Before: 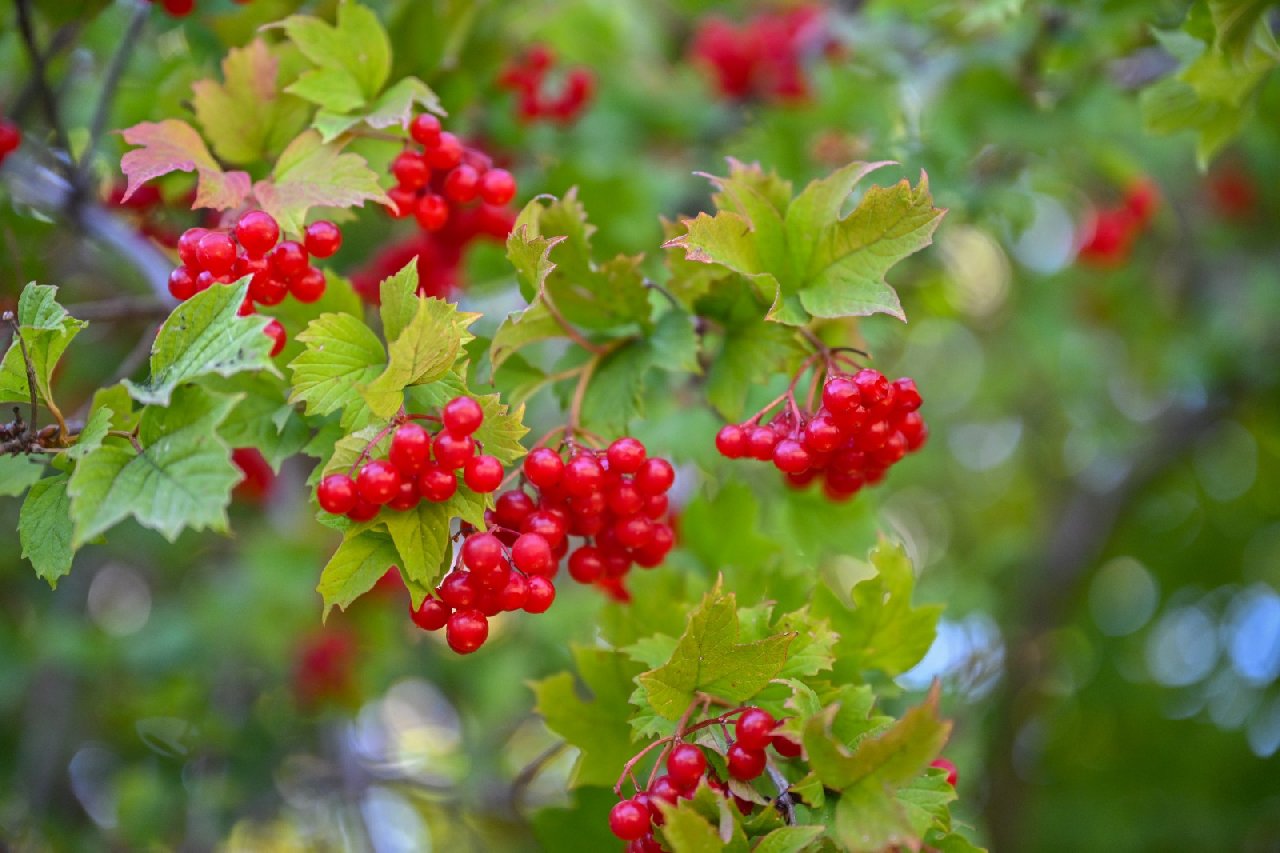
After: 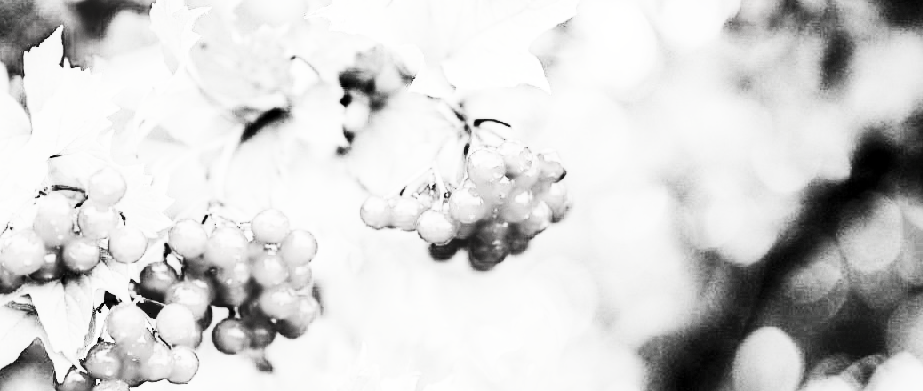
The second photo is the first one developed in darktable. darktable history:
crop and rotate: left 27.883%, top 26.932%, bottom 27.119%
contrast brightness saturation: contrast 0.523, brightness 0.454, saturation -0.994
exposure: black level correction 0.039, exposure 0.499 EV, compensate highlight preservation false
tone curve: curves: ch0 [(0, 0) (0.003, 0.002) (0.011, 0.006) (0.025, 0.014) (0.044, 0.02) (0.069, 0.027) (0.1, 0.036) (0.136, 0.05) (0.177, 0.081) (0.224, 0.118) (0.277, 0.183) (0.335, 0.262) (0.399, 0.351) (0.468, 0.456) (0.543, 0.571) (0.623, 0.692) (0.709, 0.795) (0.801, 0.88) (0.898, 0.948) (1, 1)], preserve colors none
local contrast: highlights 61%, shadows 114%, detail 106%, midtone range 0.536
base curve: curves: ch0 [(0, 0) (0.028, 0.03) (0.121, 0.232) (0.46, 0.748) (0.859, 0.968) (1, 1)]
